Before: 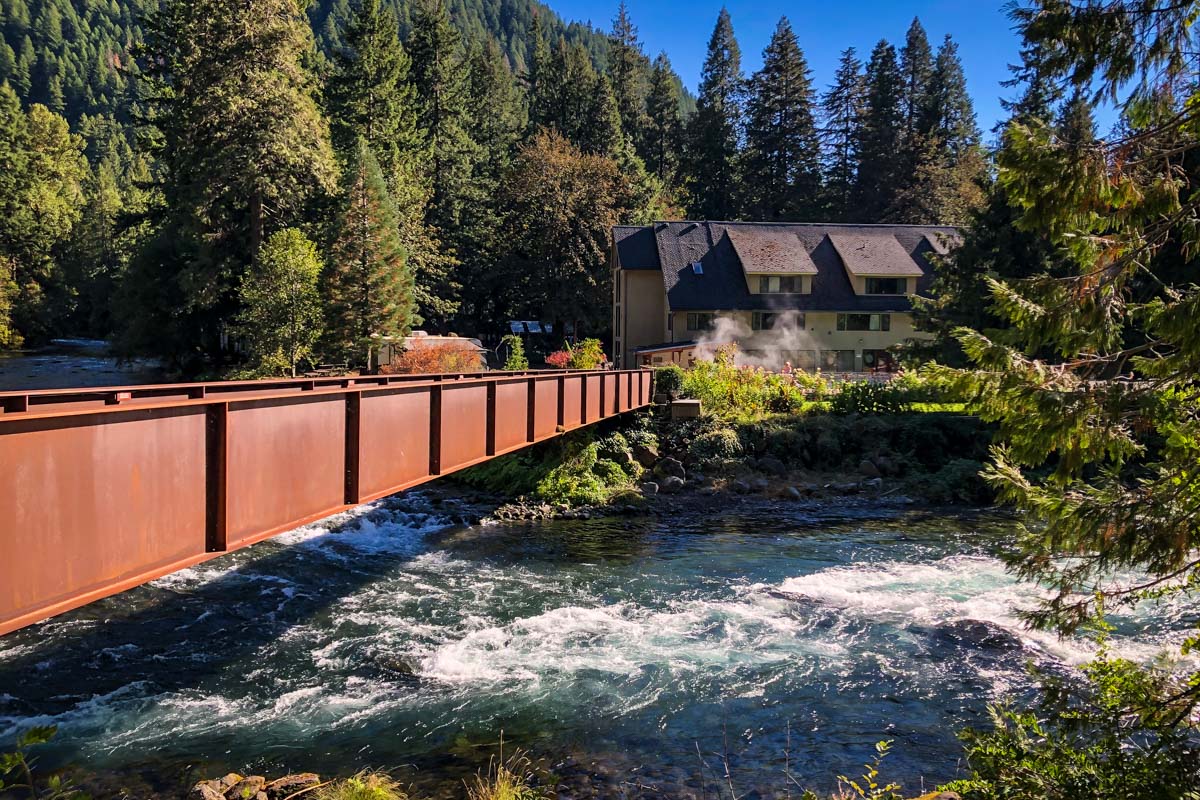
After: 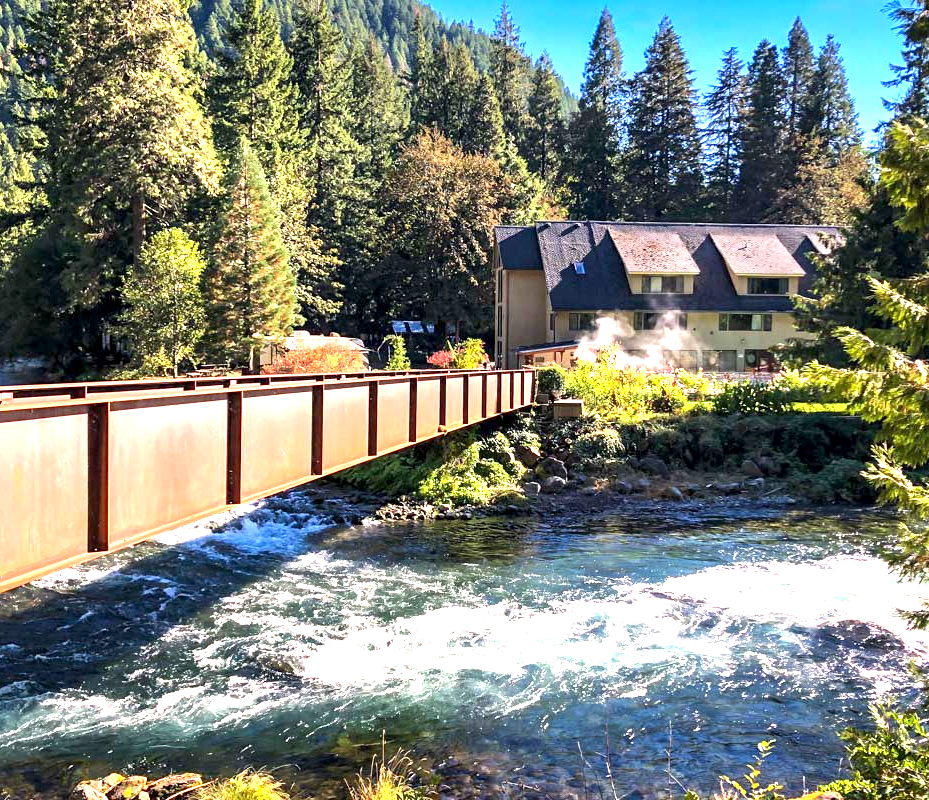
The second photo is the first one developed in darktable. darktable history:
exposure: black level correction 0.001, exposure 1.719 EV, compensate exposure bias true, compensate highlight preservation false
crop: left 9.88%, right 12.664%
